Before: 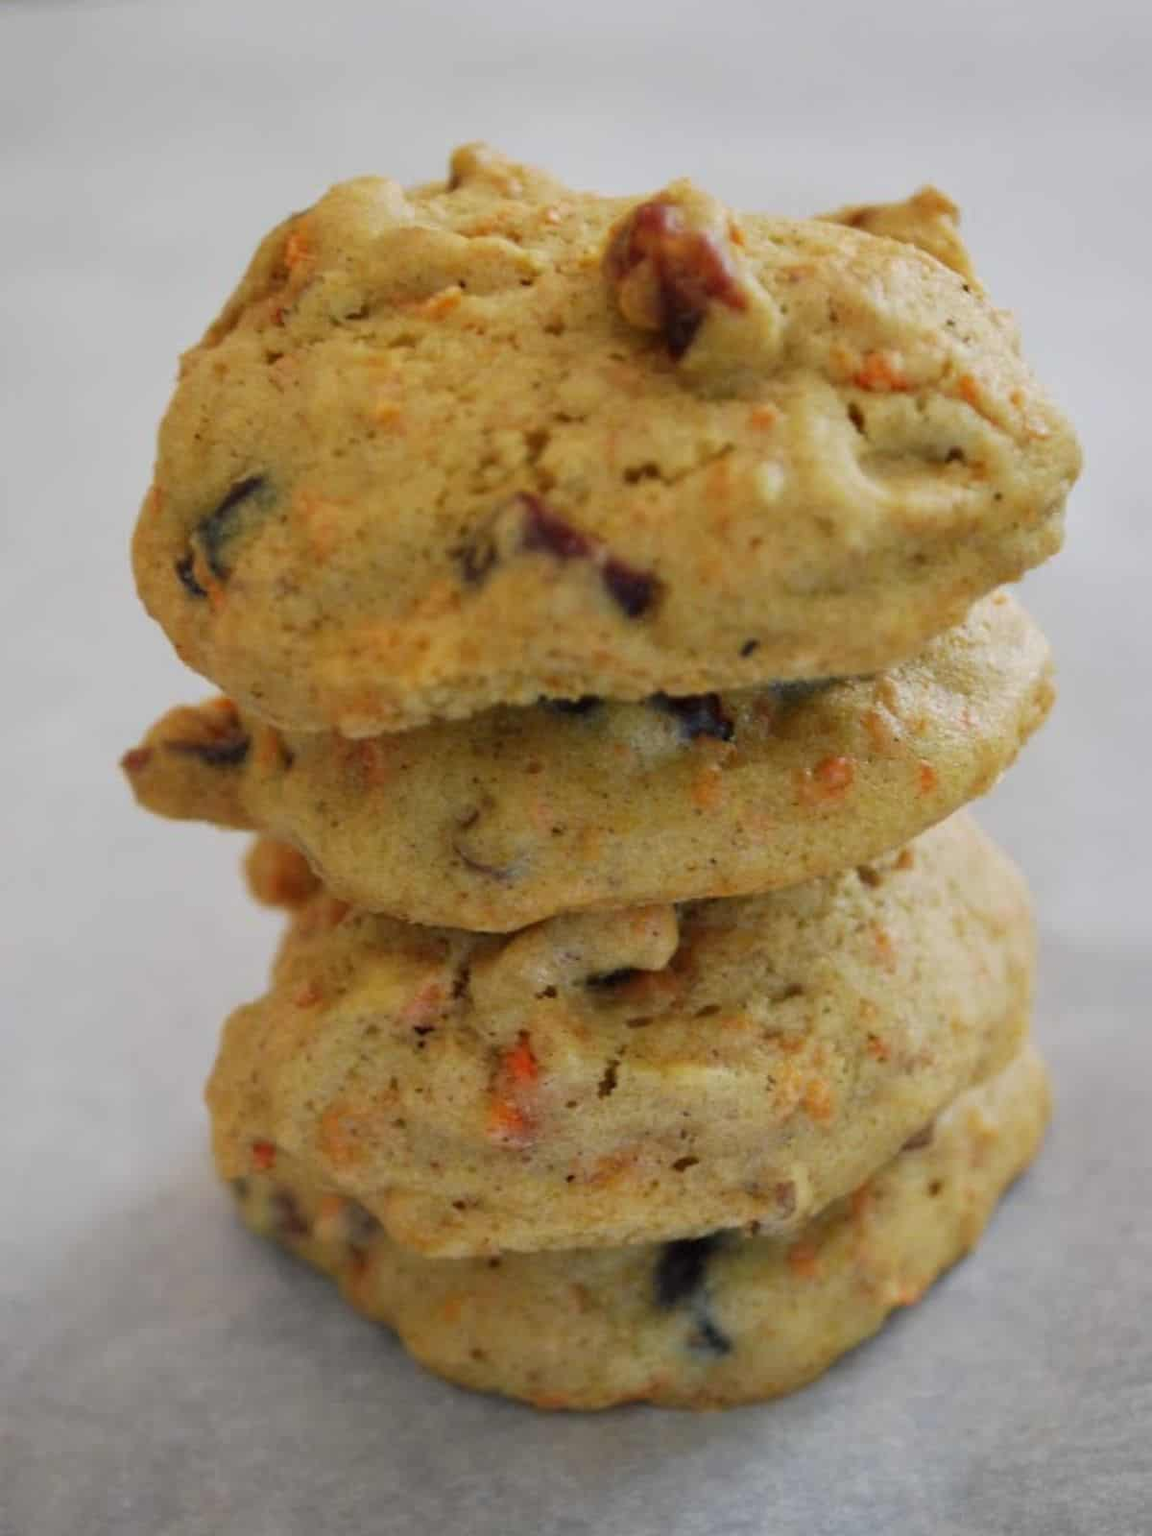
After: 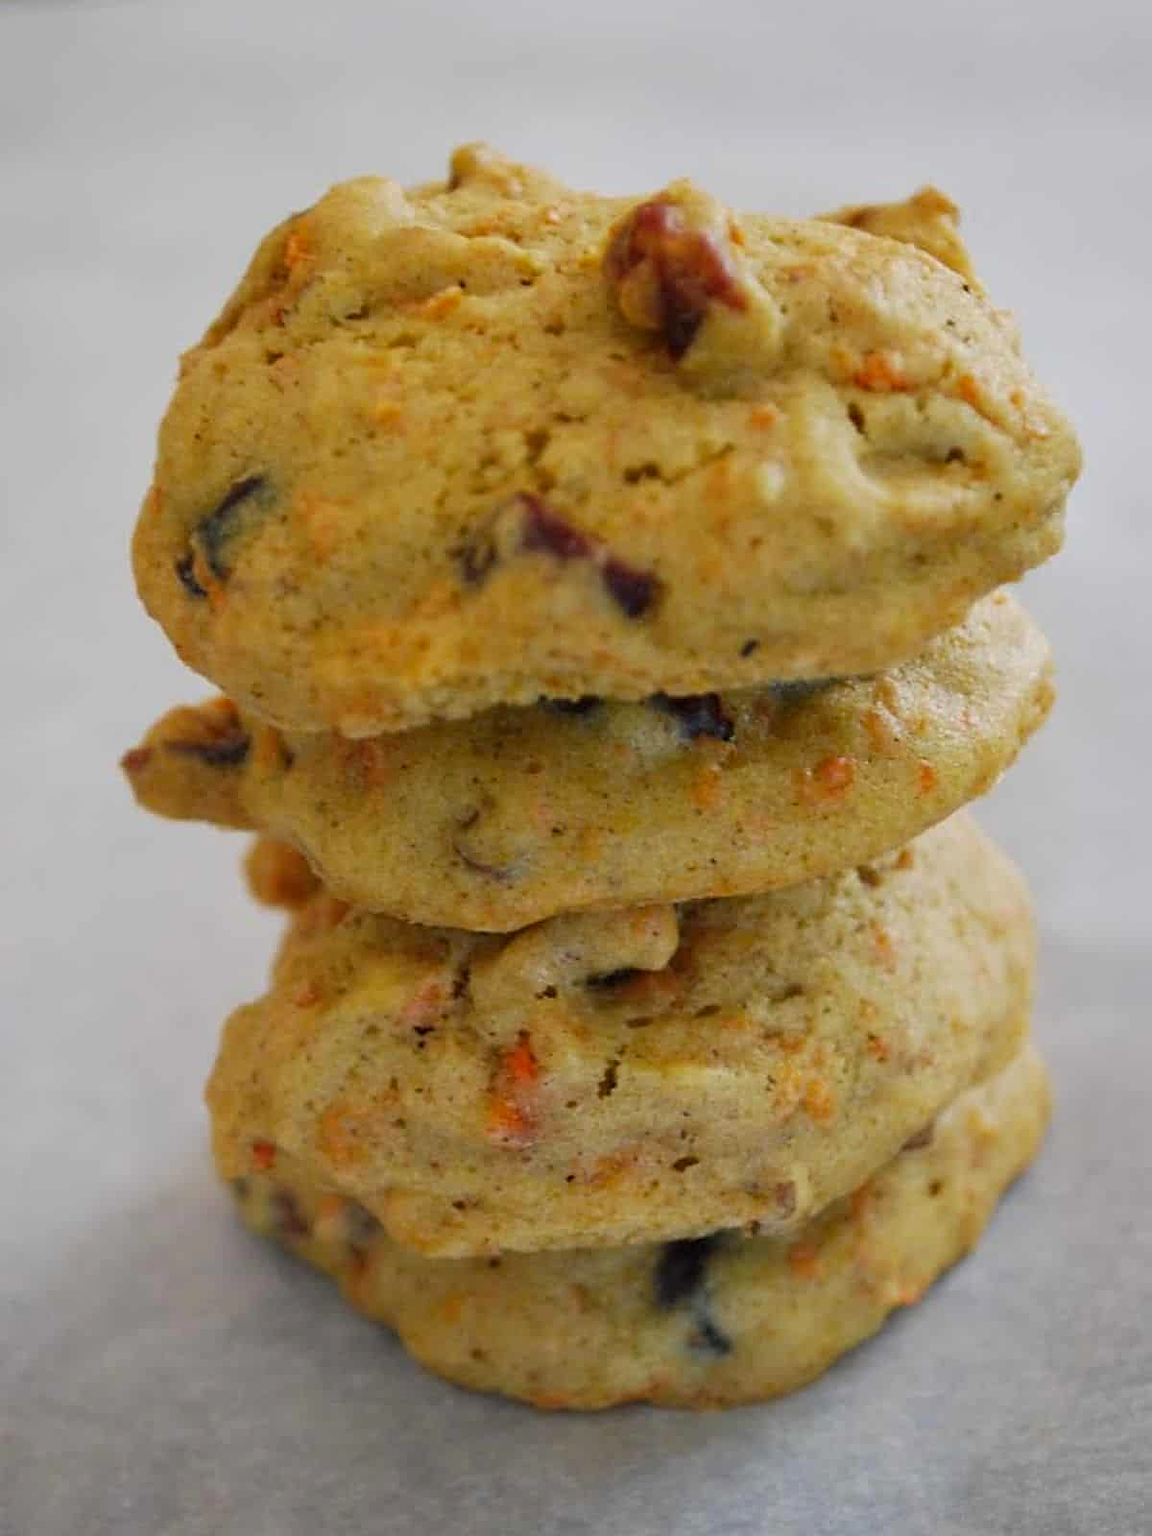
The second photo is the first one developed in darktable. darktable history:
sharpen: on, module defaults
color balance rgb: perceptual saturation grading › global saturation 10%
